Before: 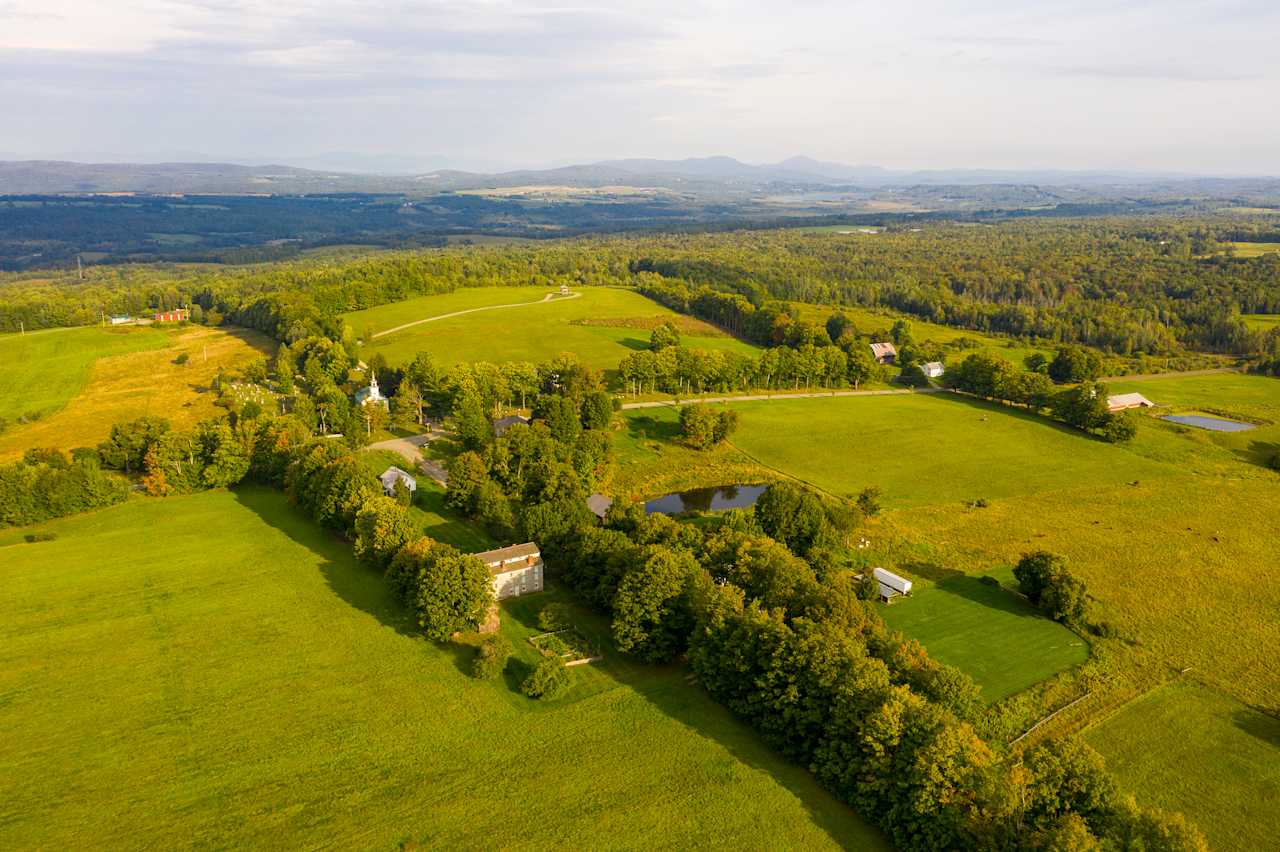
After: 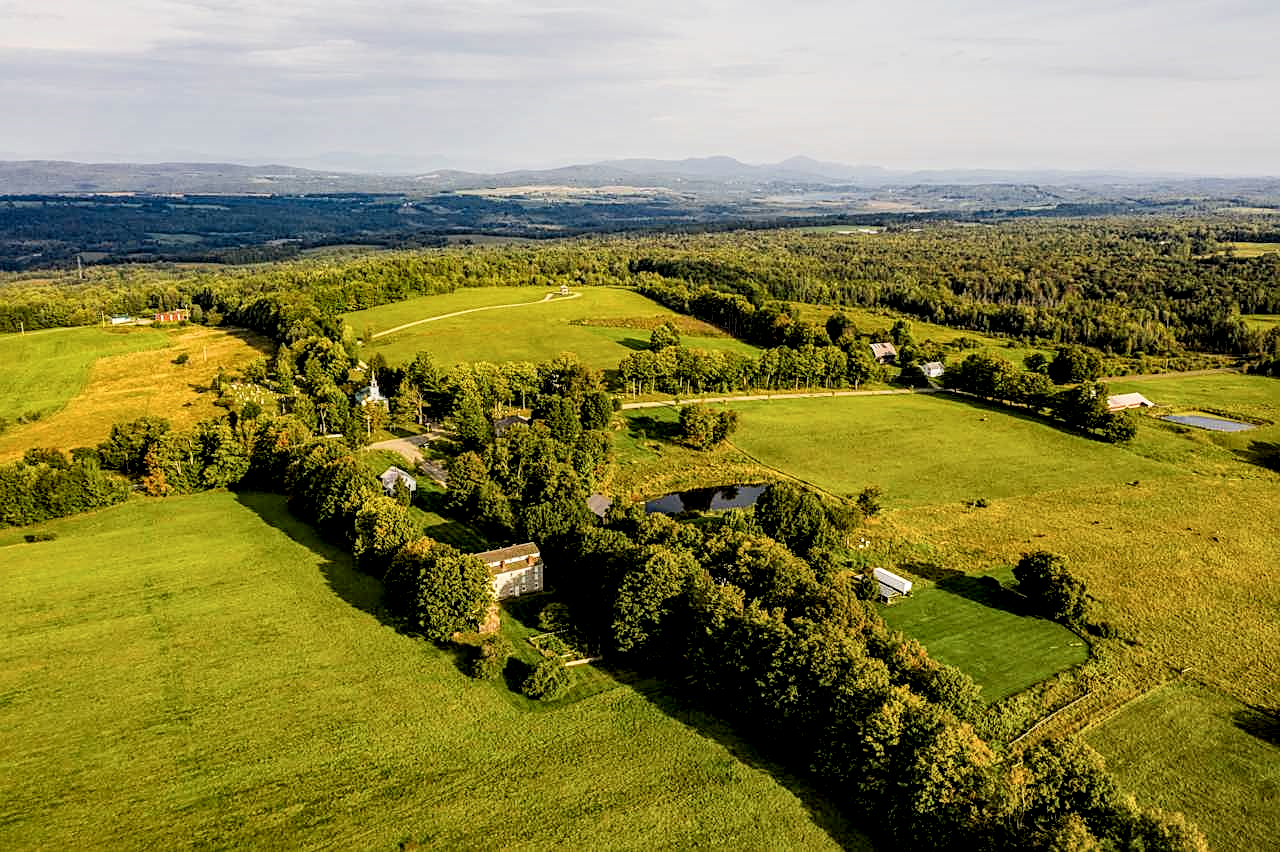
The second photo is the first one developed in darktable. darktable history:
filmic rgb: black relative exposure -5.14 EV, white relative exposure 3.97 EV, threshold 3.01 EV, hardness 2.91, contrast 1.198, highlights saturation mix -29.74%, enable highlight reconstruction true
local contrast: highlights 65%, shadows 54%, detail 169%, midtone range 0.519
sharpen: on, module defaults
